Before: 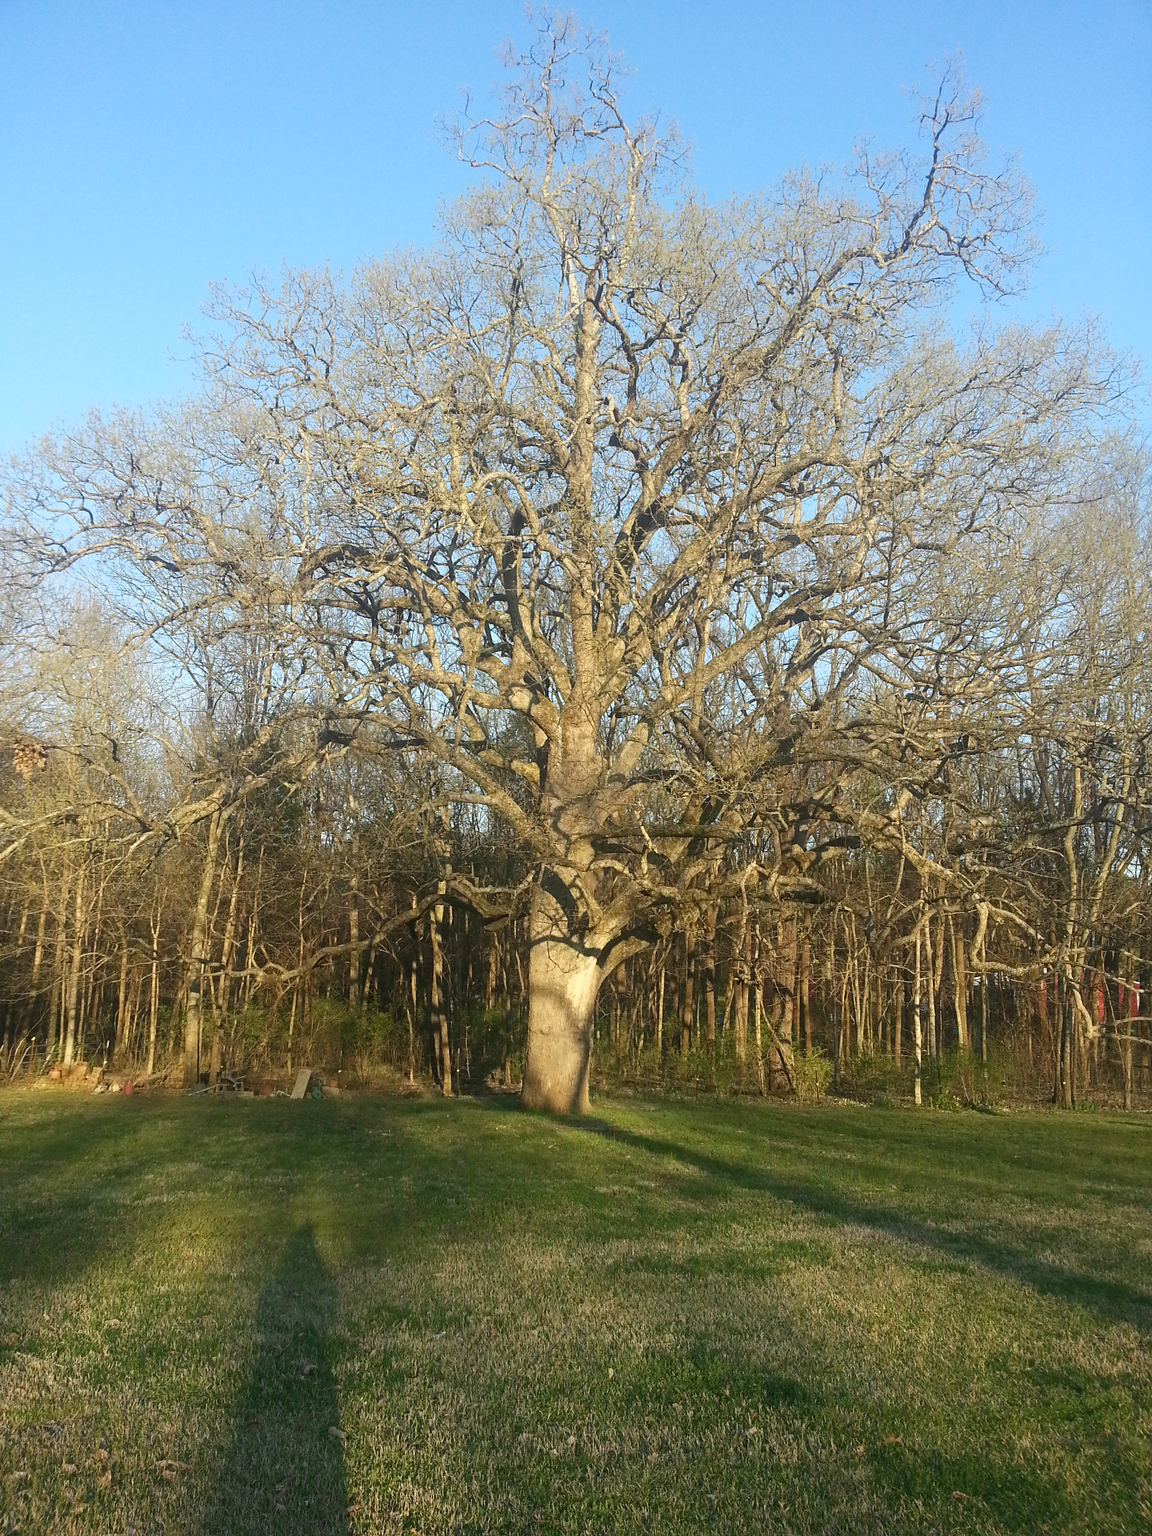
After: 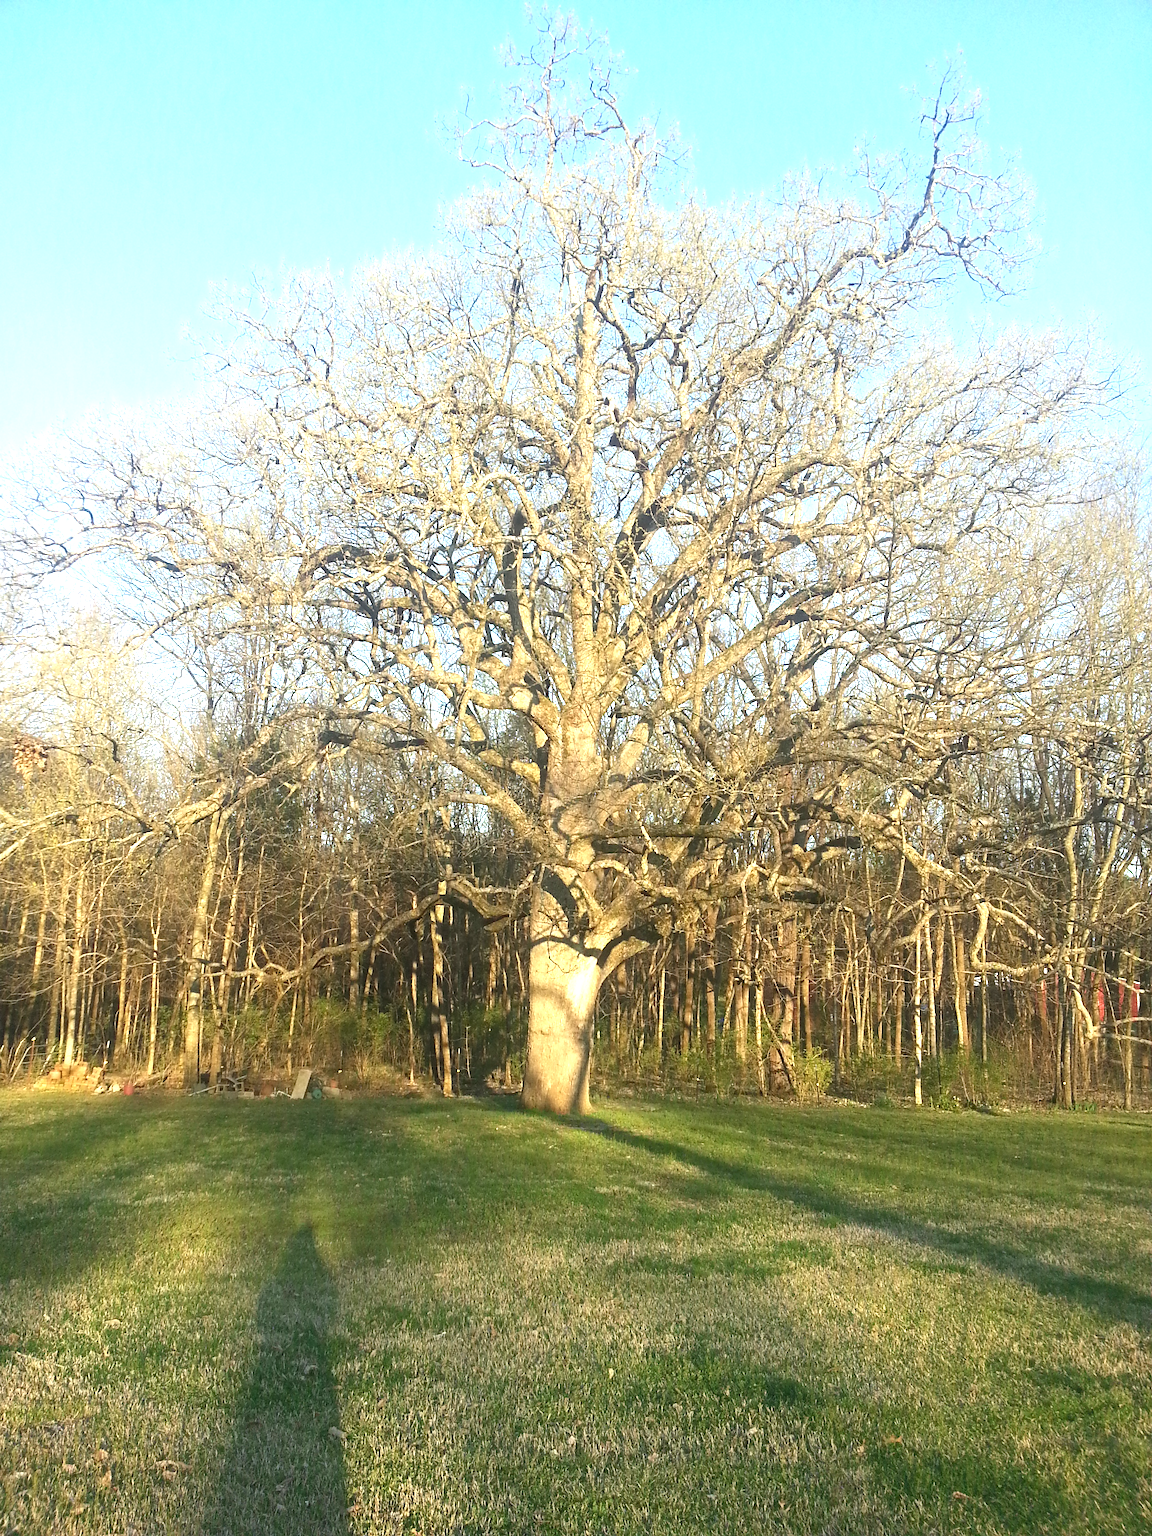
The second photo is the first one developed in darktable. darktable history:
exposure: black level correction 0, exposure 1.012 EV, compensate highlight preservation false
